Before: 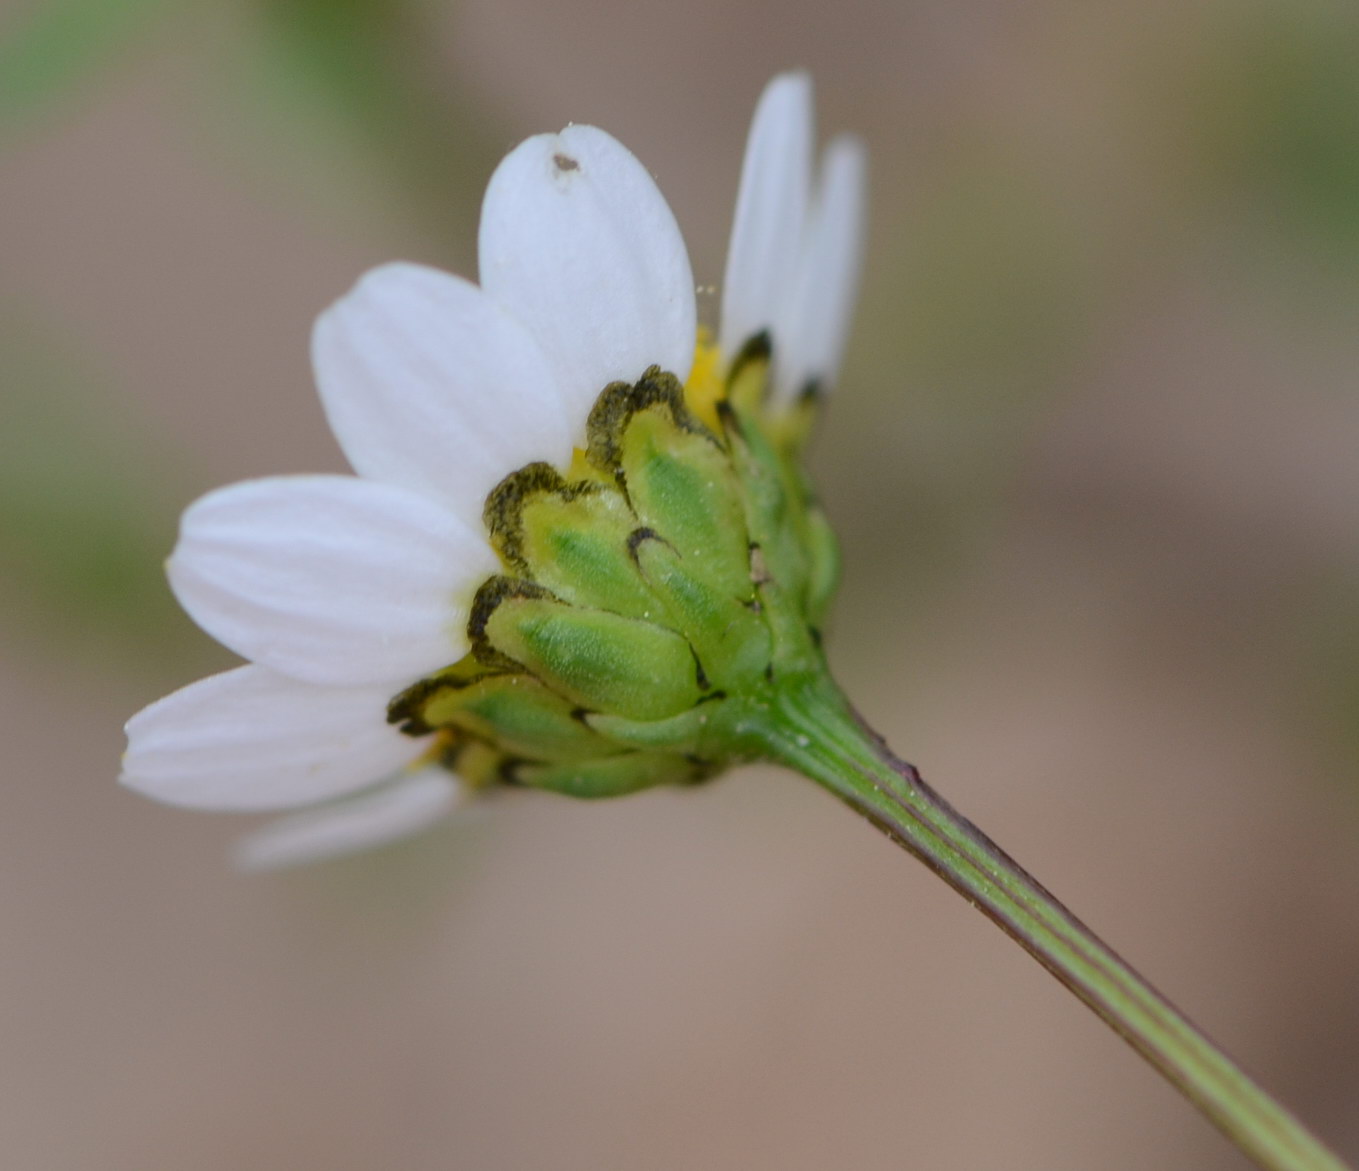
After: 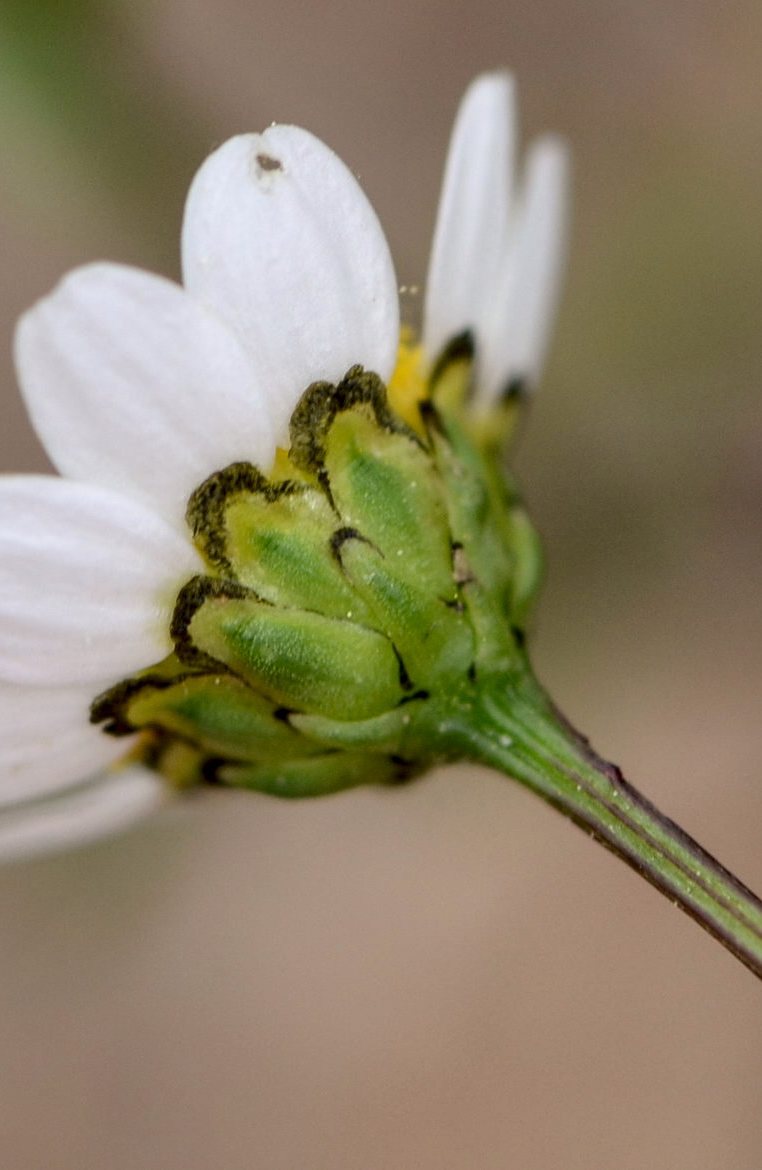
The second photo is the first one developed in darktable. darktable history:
color calibration: x 0.33, y 0.345, temperature 5636.05 K
exposure: compensate highlight preservation false
crop: left 21.869%, right 22.059%, bottom 0.001%
local contrast: detail 160%
